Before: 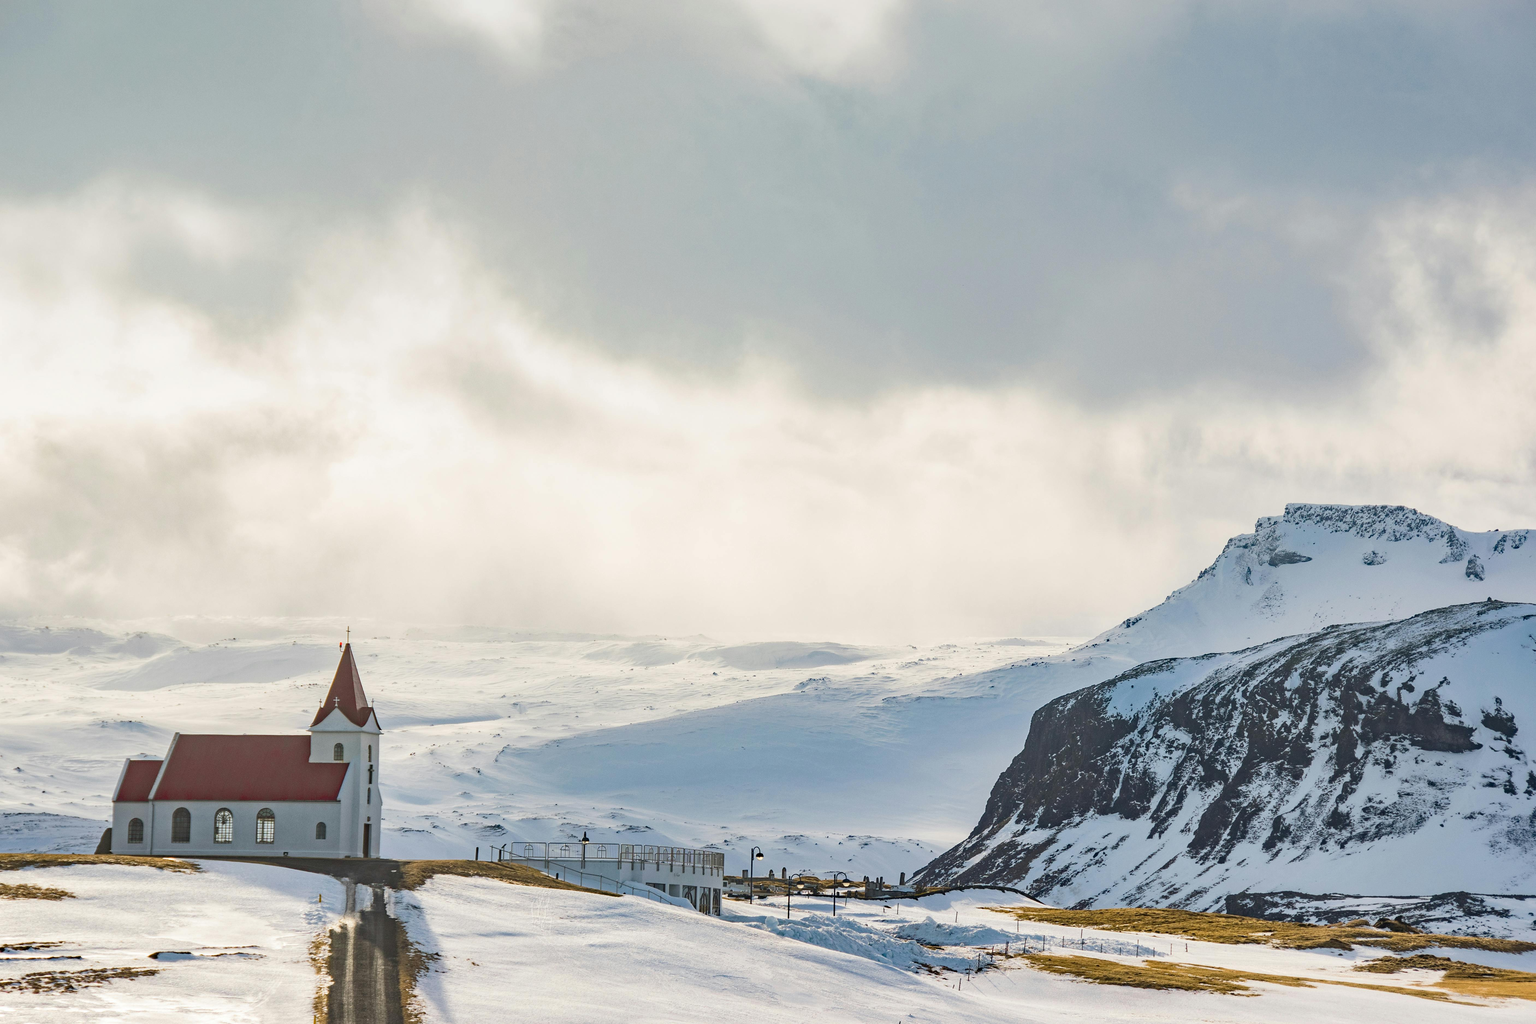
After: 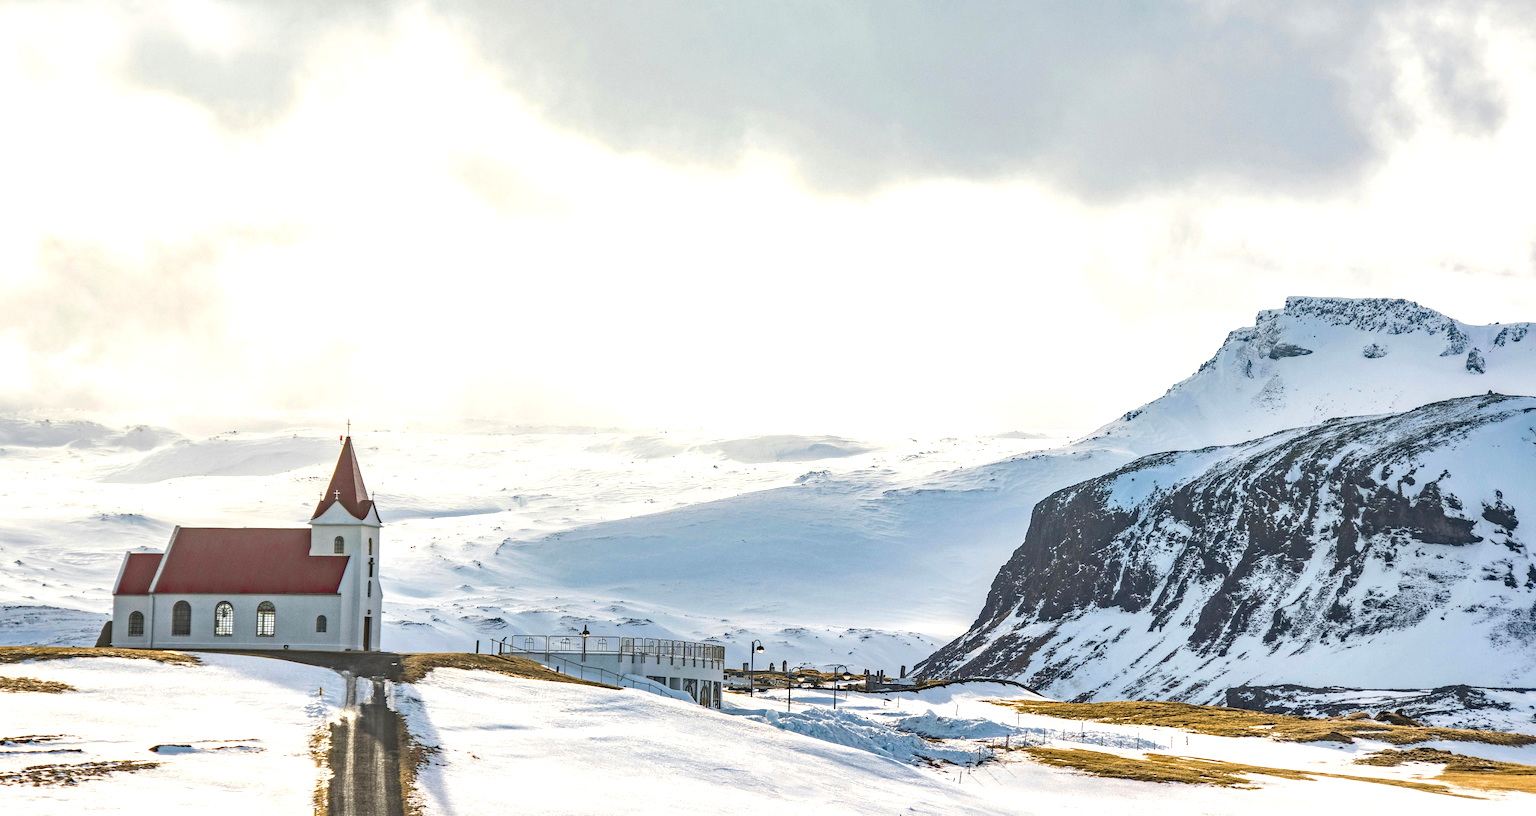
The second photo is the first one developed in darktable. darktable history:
exposure: exposure 0.565 EV, compensate exposure bias true, compensate highlight preservation false
crop and rotate: top 20.269%
local contrast: detail 130%
